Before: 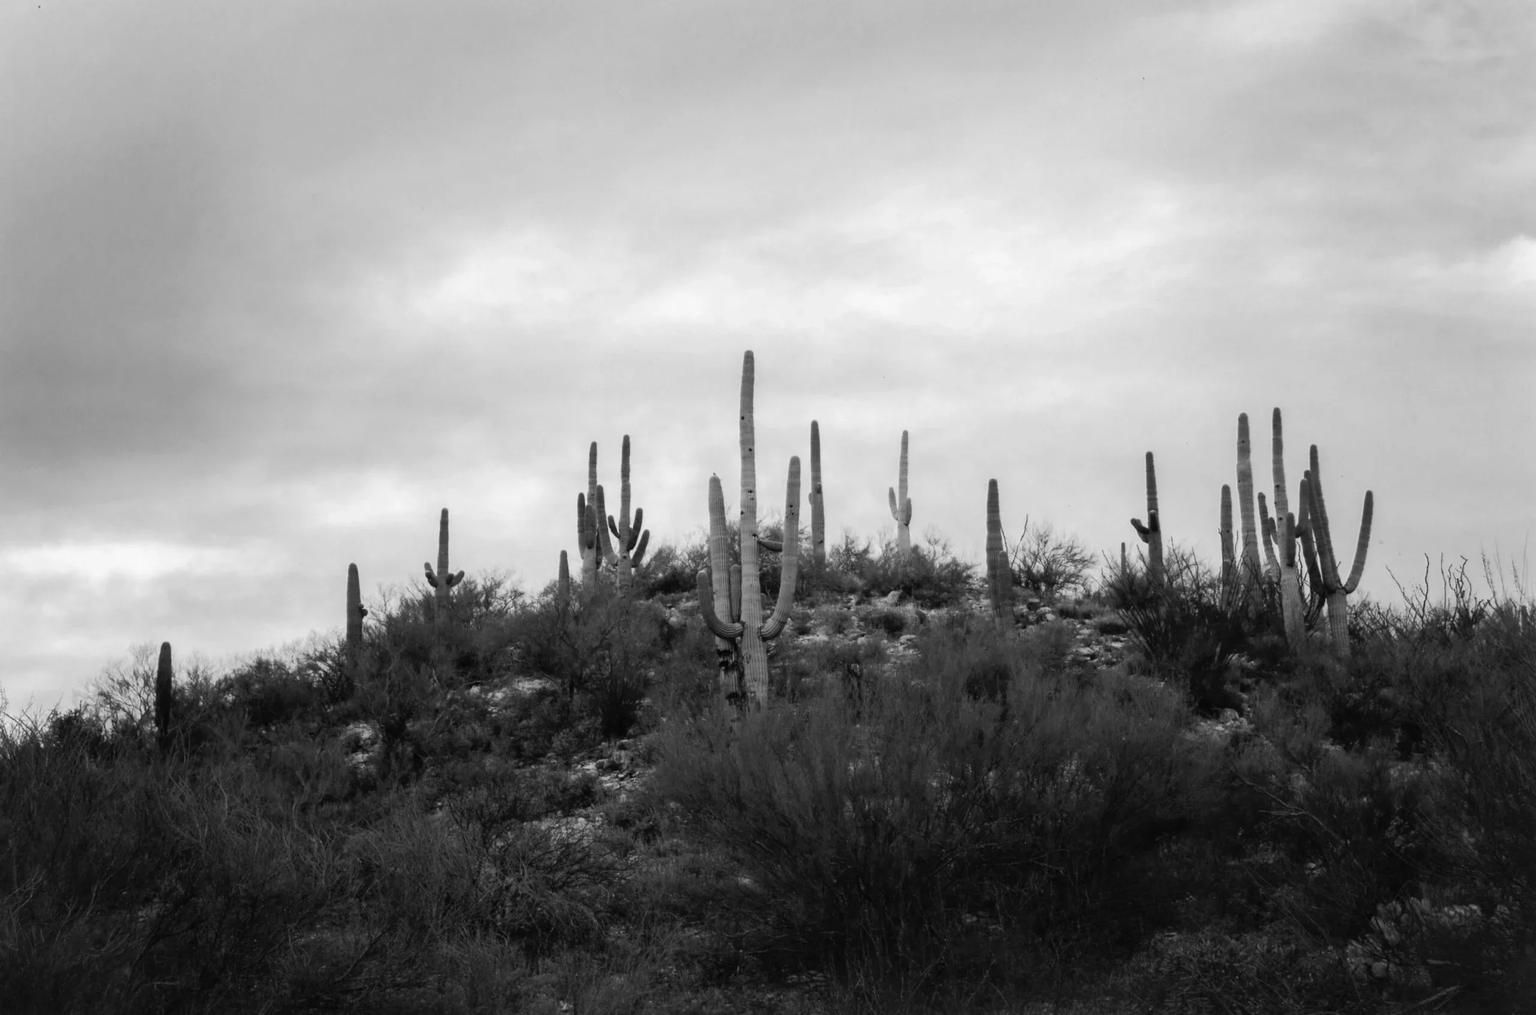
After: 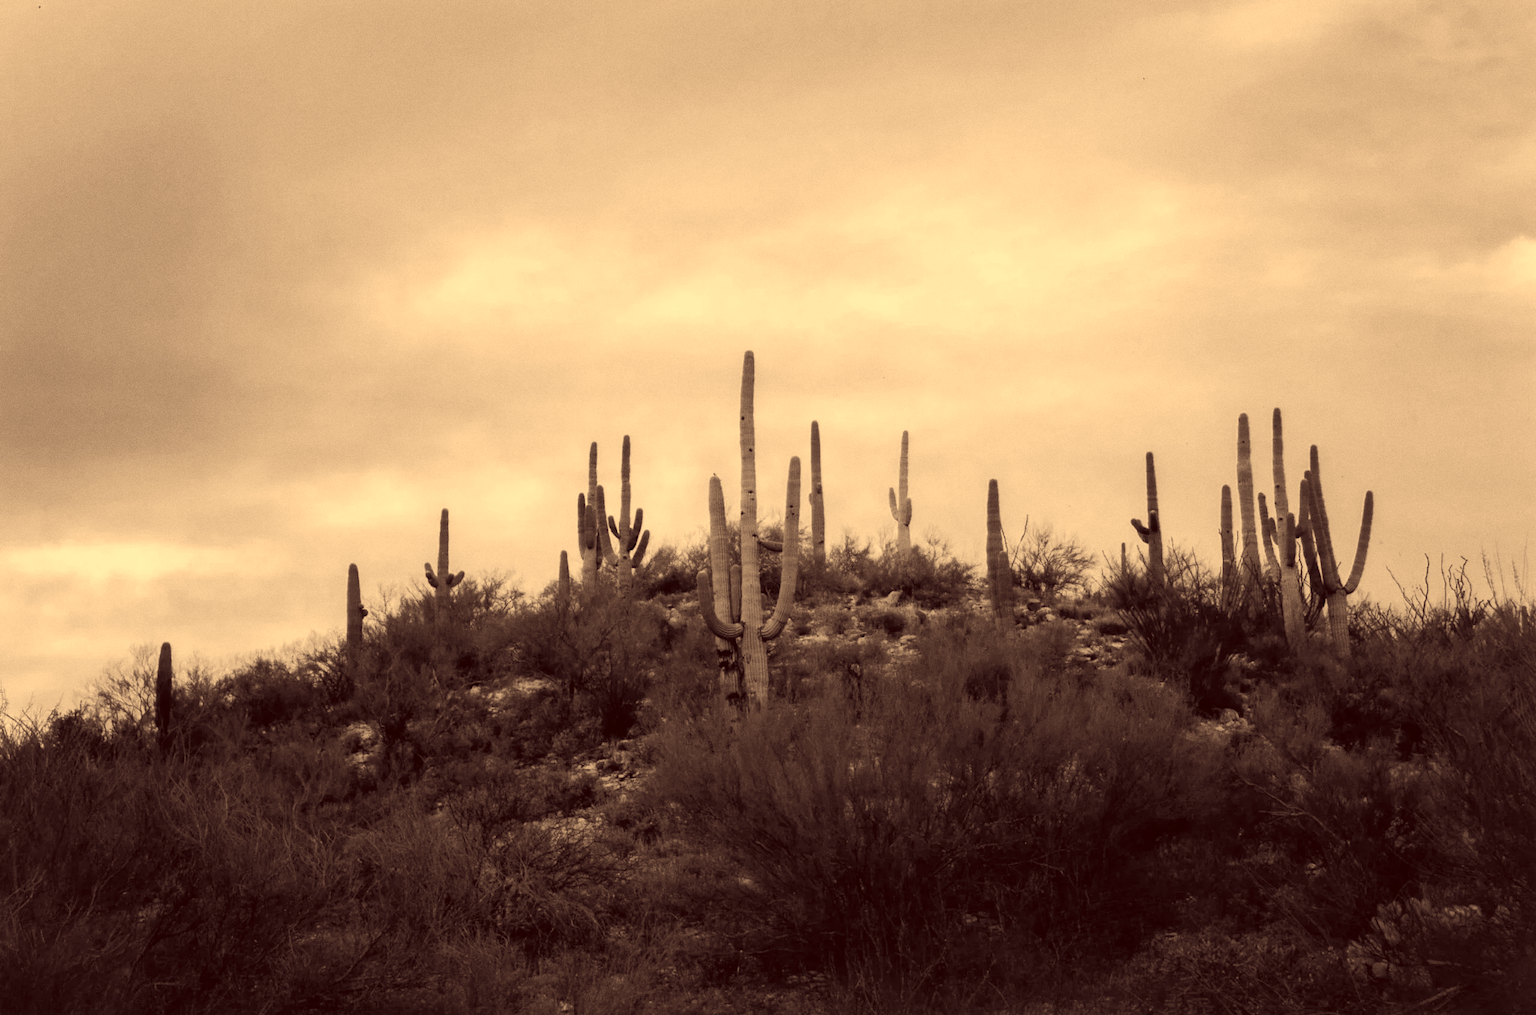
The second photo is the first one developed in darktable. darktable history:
color correction: highlights a* 10.12, highlights b* 39.04, shadows a* 14.62, shadows b* 3.37
grain: coarseness 0.09 ISO
